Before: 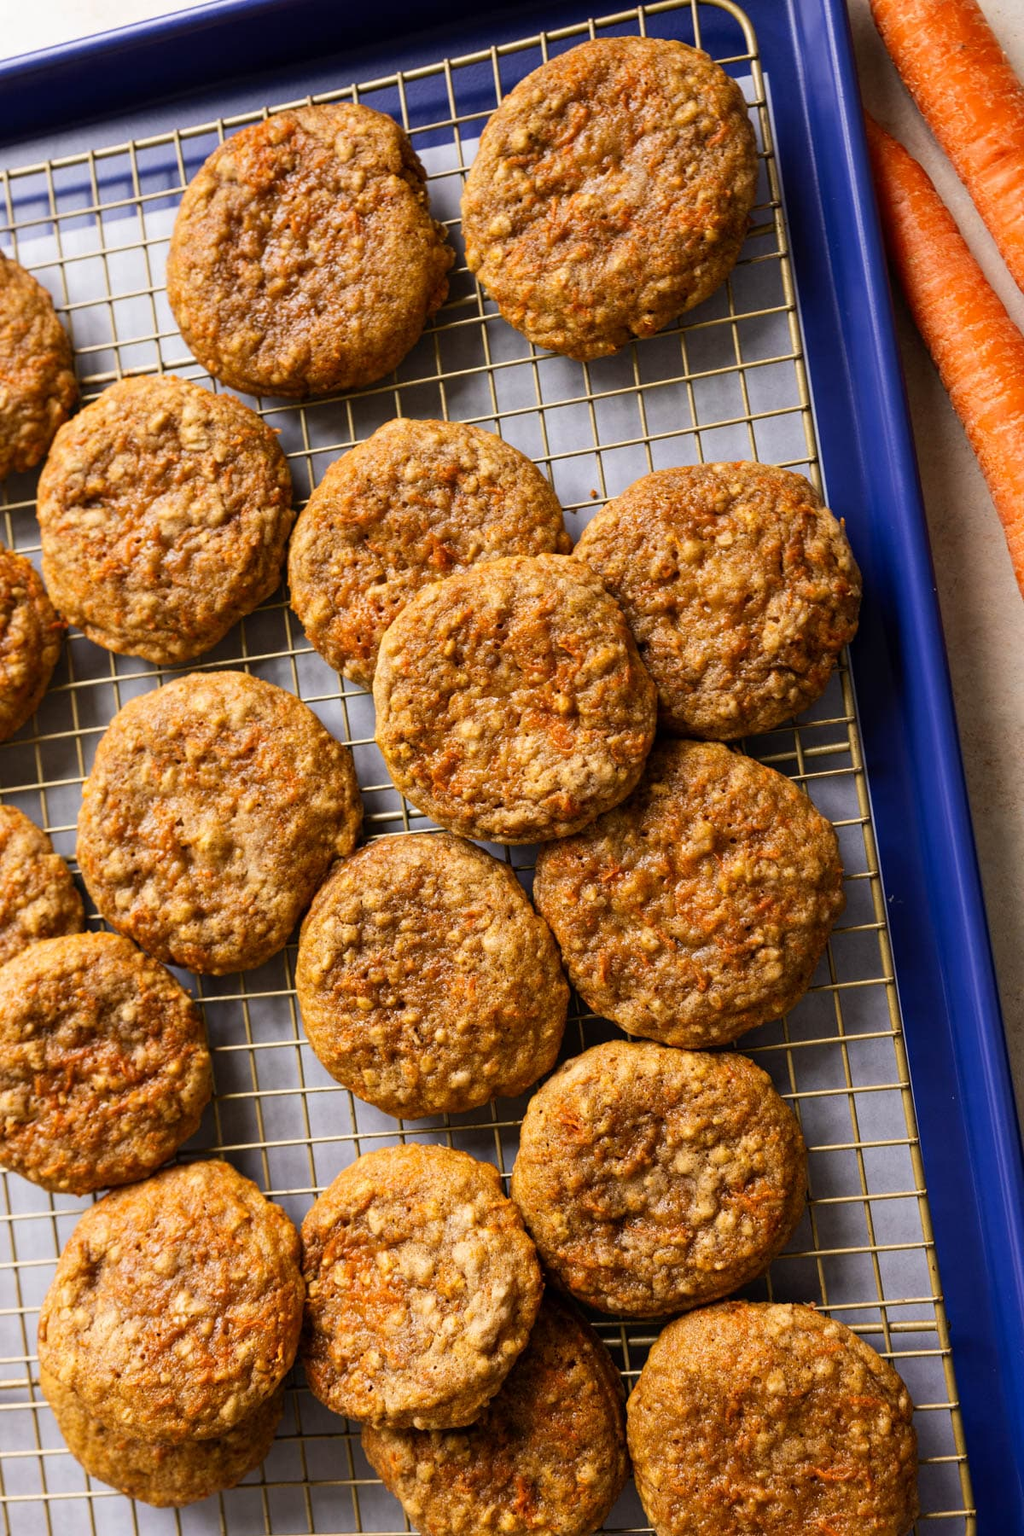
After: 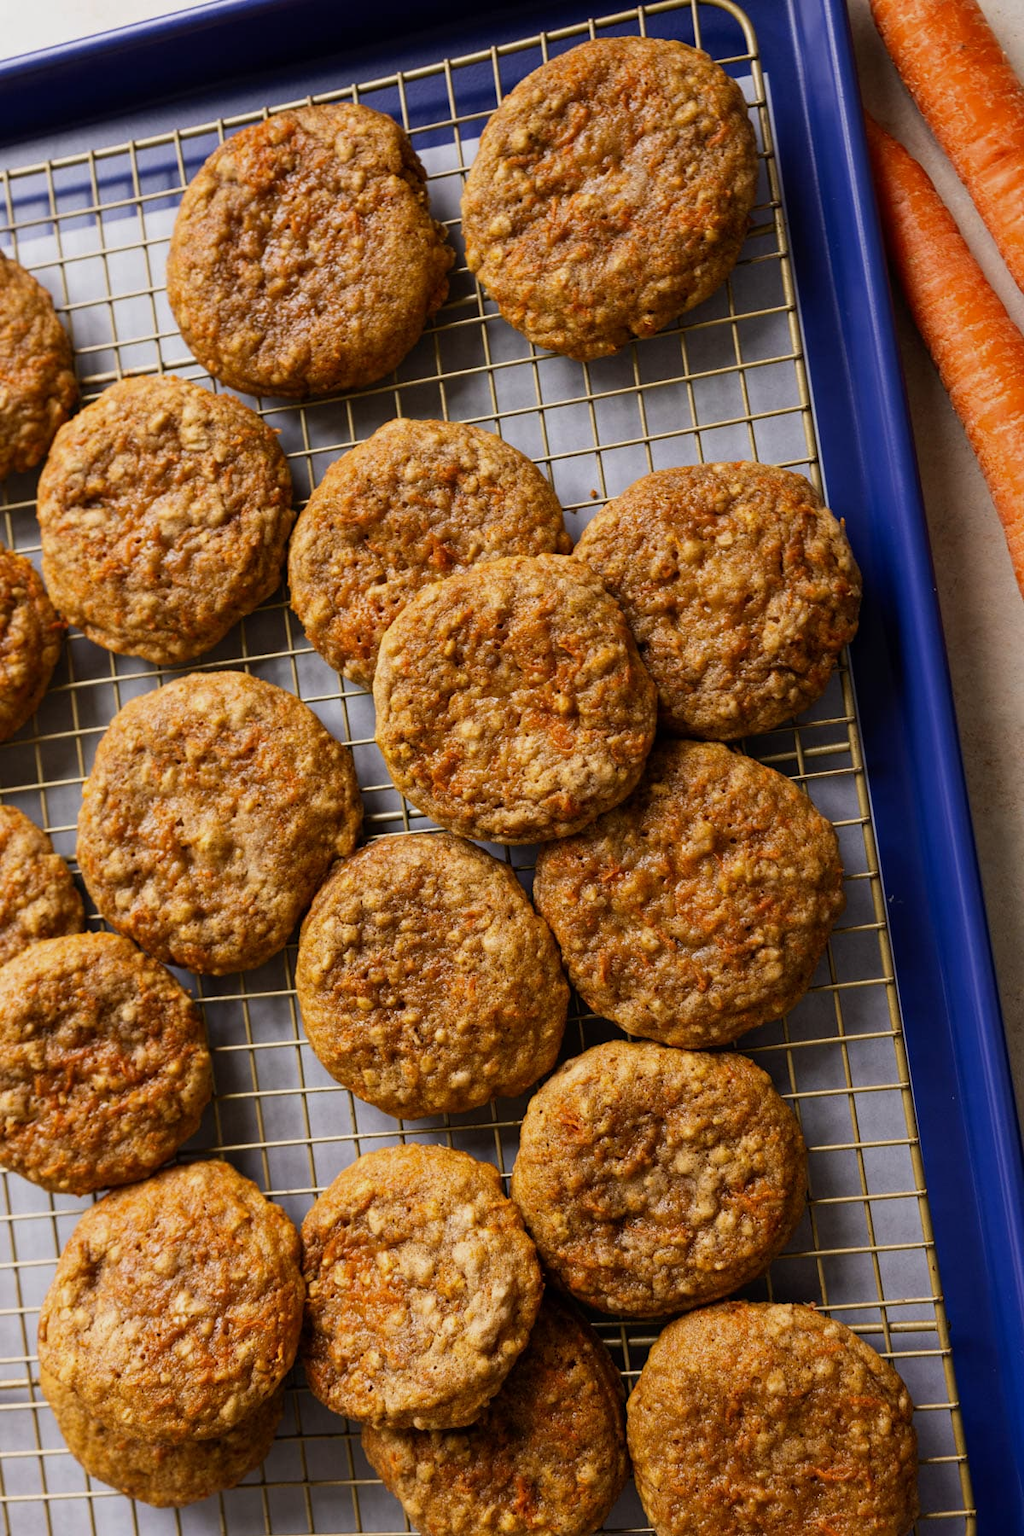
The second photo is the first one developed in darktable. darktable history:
tone equalizer: -8 EV 0.257 EV, -7 EV 0.422 EV, -6 EV 0.386 EV, -5 EV 0.288 EV, -3 EV -0.268 EV, -2 EV -0.409 EV, -1 EV -0.403 EV, +0 EV -0.258 EV, smoothing diameter 24.8%, edges refinement/feathering 11.33, preserve details guided filter
